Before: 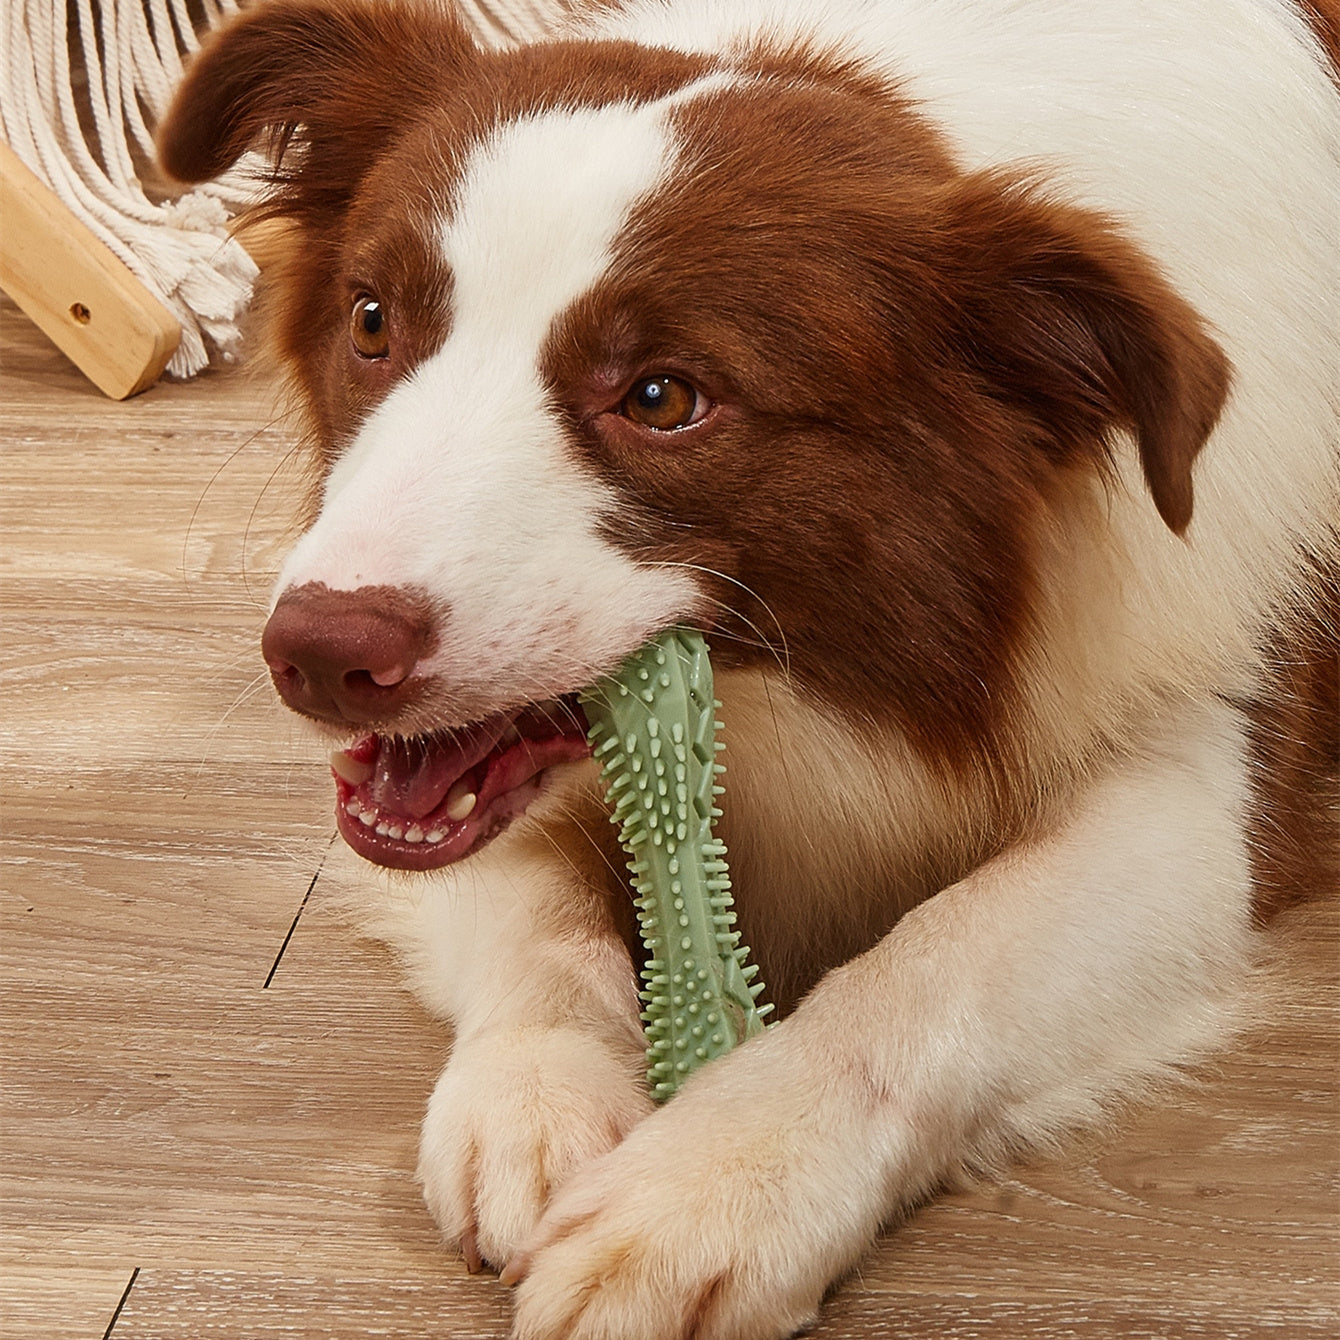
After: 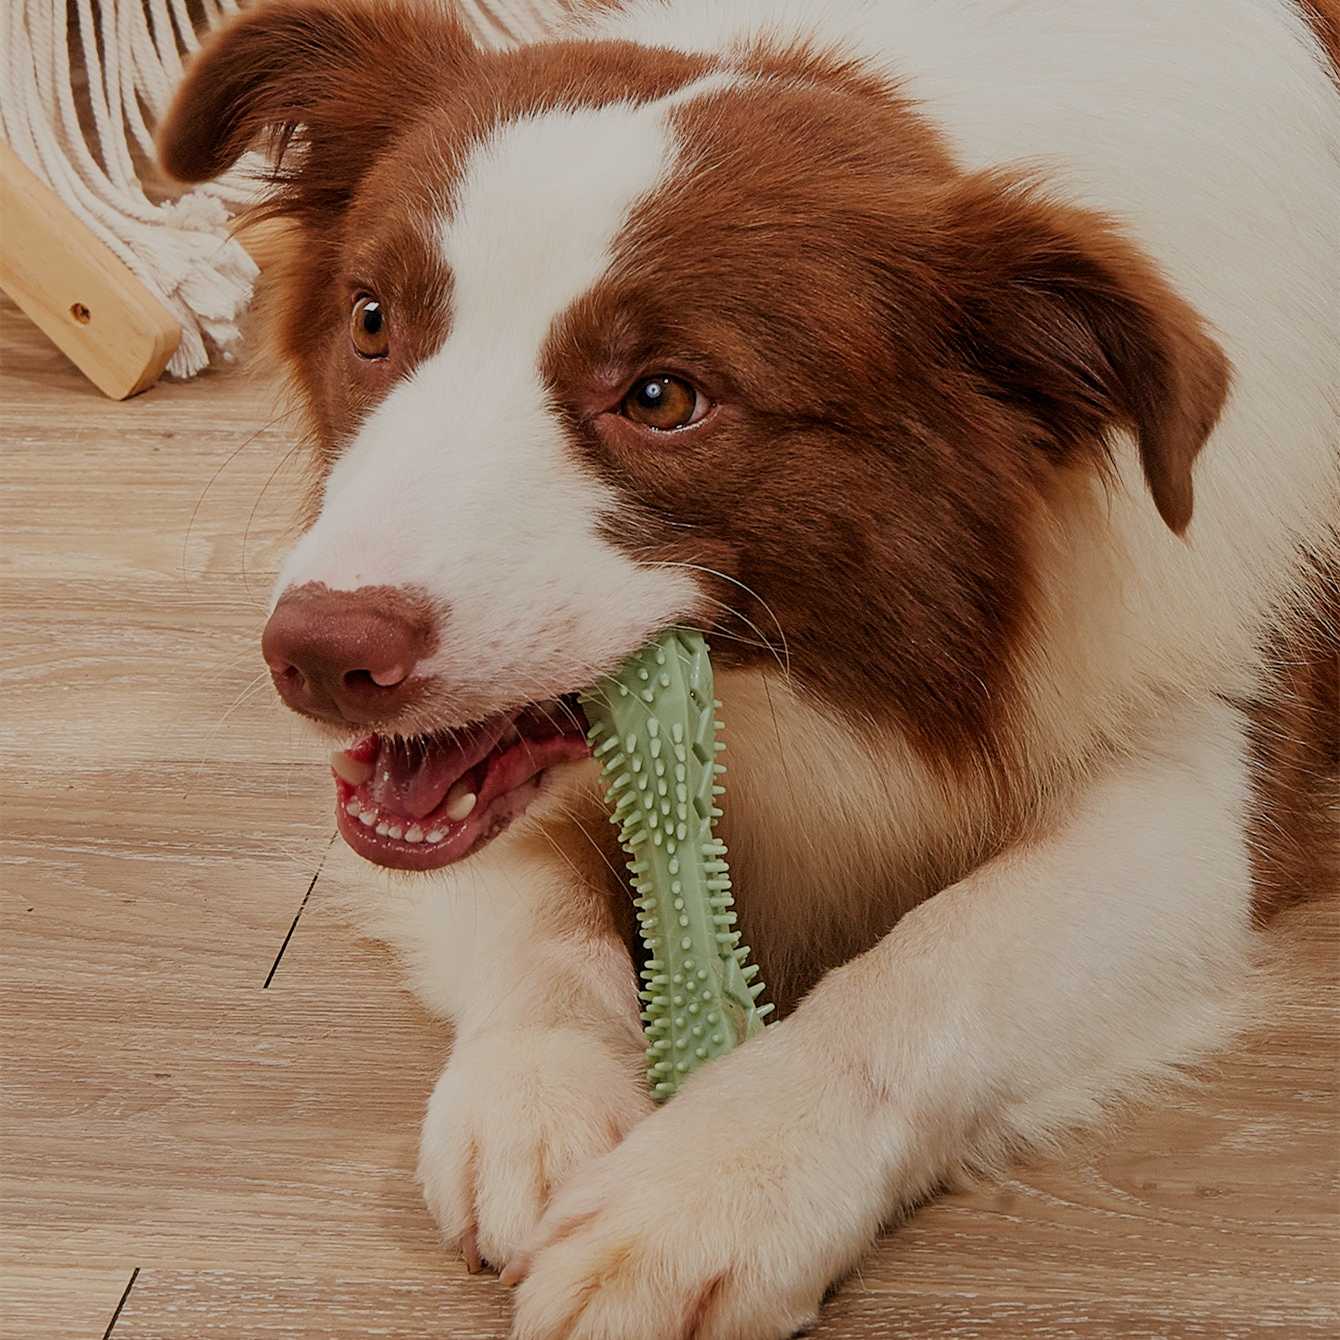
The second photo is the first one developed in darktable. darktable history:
filmic rgb: black relative exposure -8.75 EV, white relative exposure 4.98 EV, threshold 5.98 EV, target black luminance 0%, hardness 3.78, latitude 66.21%, contrast 0.83, shadows ↔ highlights balance 19.72%, enable highlight reconstruction true
